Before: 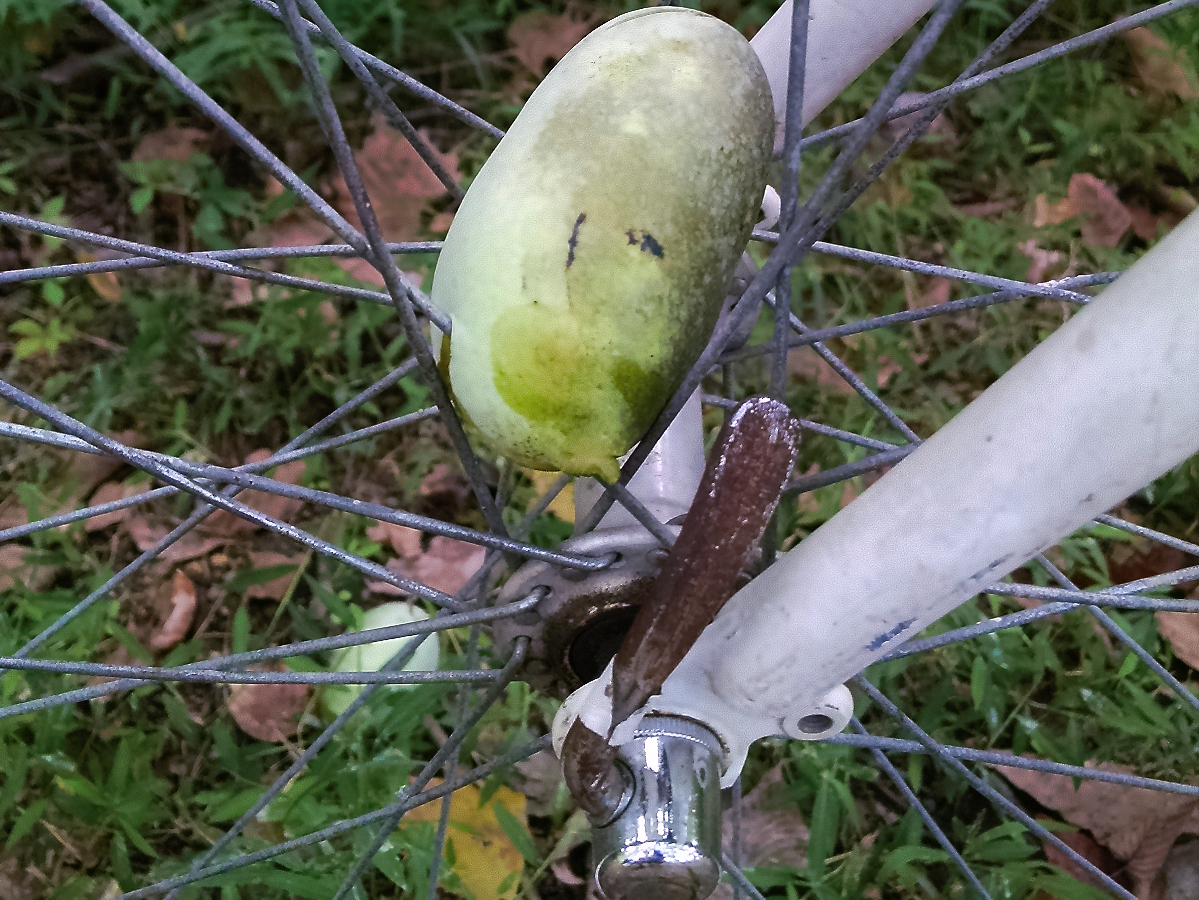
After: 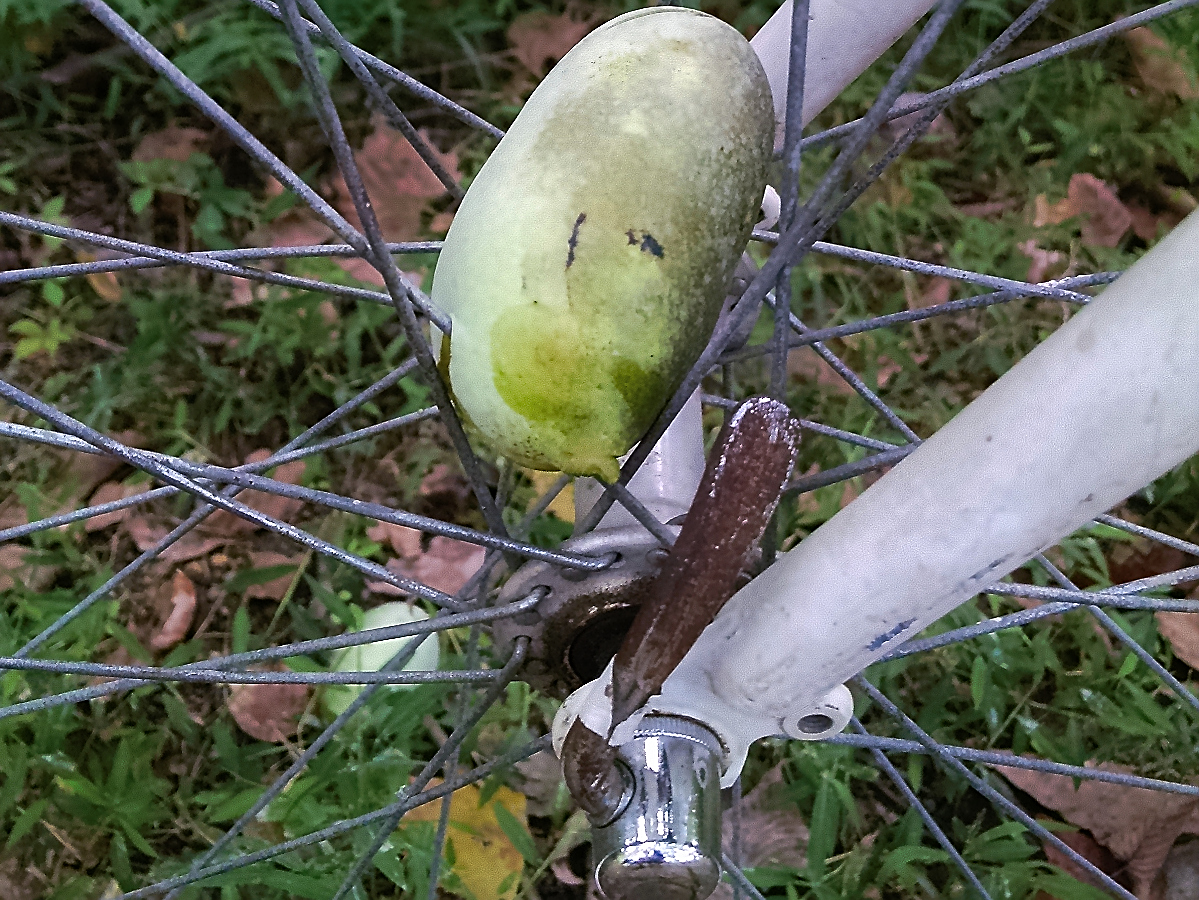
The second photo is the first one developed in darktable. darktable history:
sharpen: on, module defaults
white balance: emerald 1
